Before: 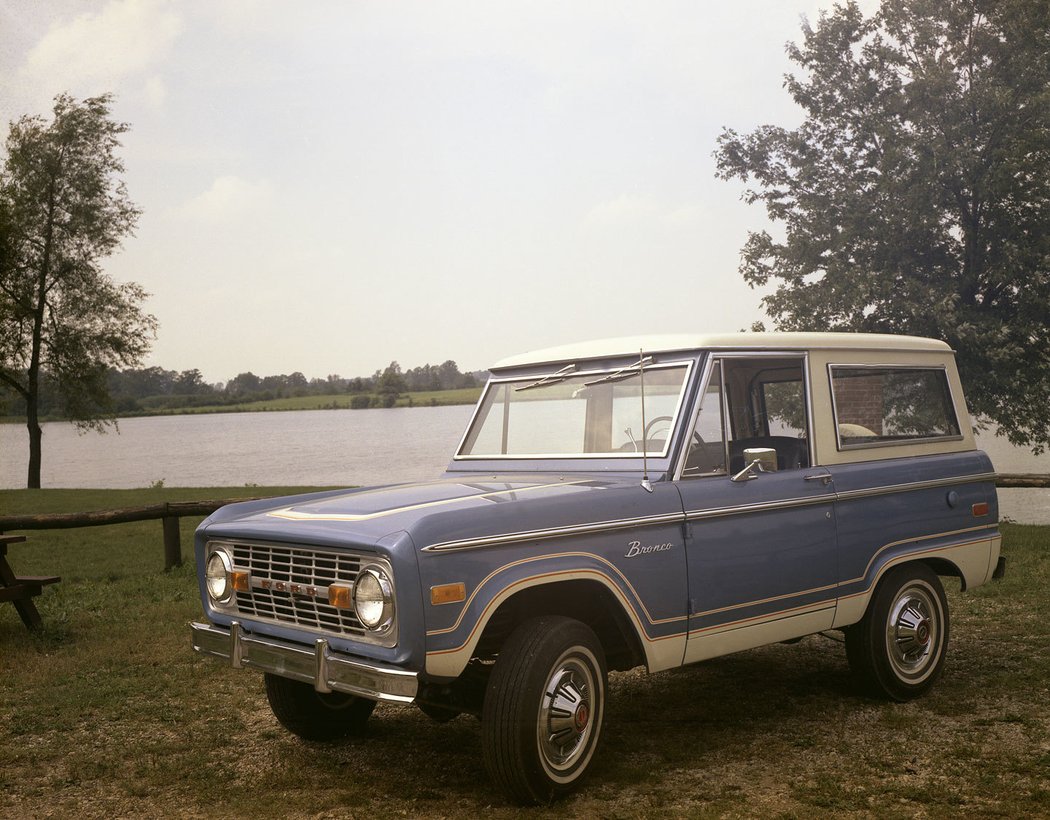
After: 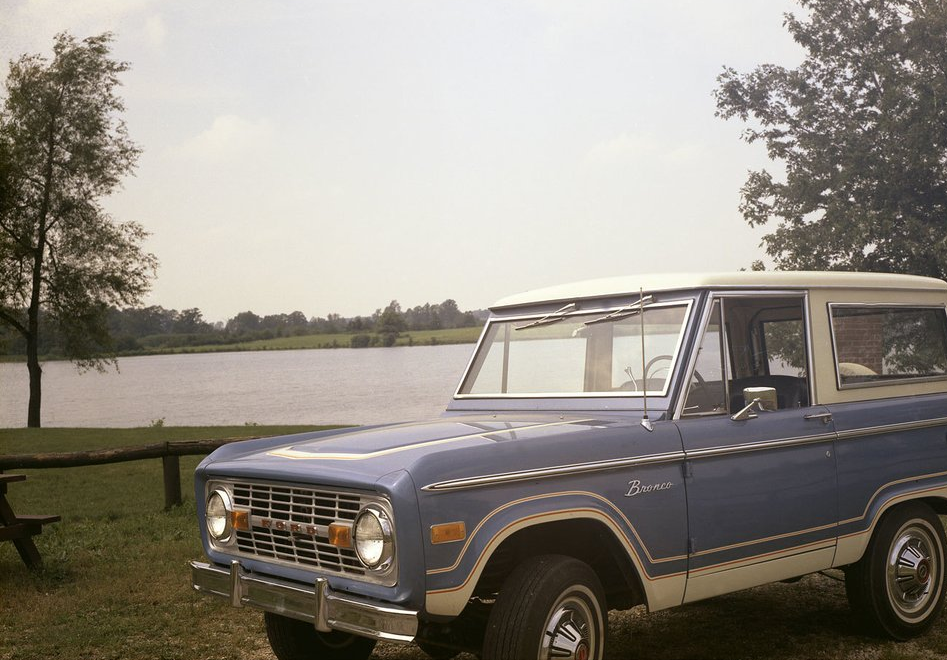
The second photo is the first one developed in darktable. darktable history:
crop: top 7.476%, right 9.754%, bottom 12.015%
